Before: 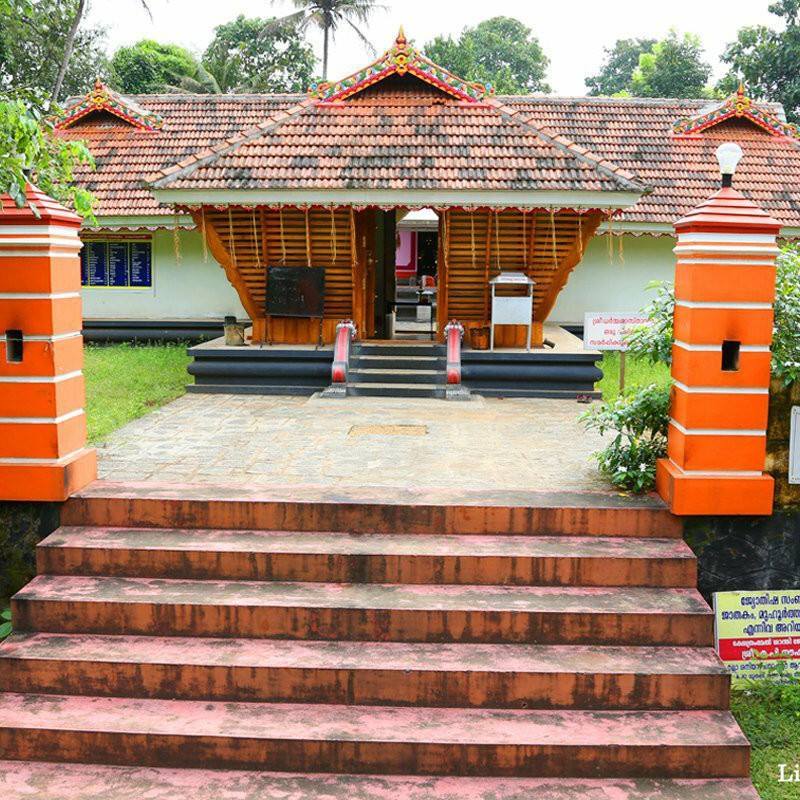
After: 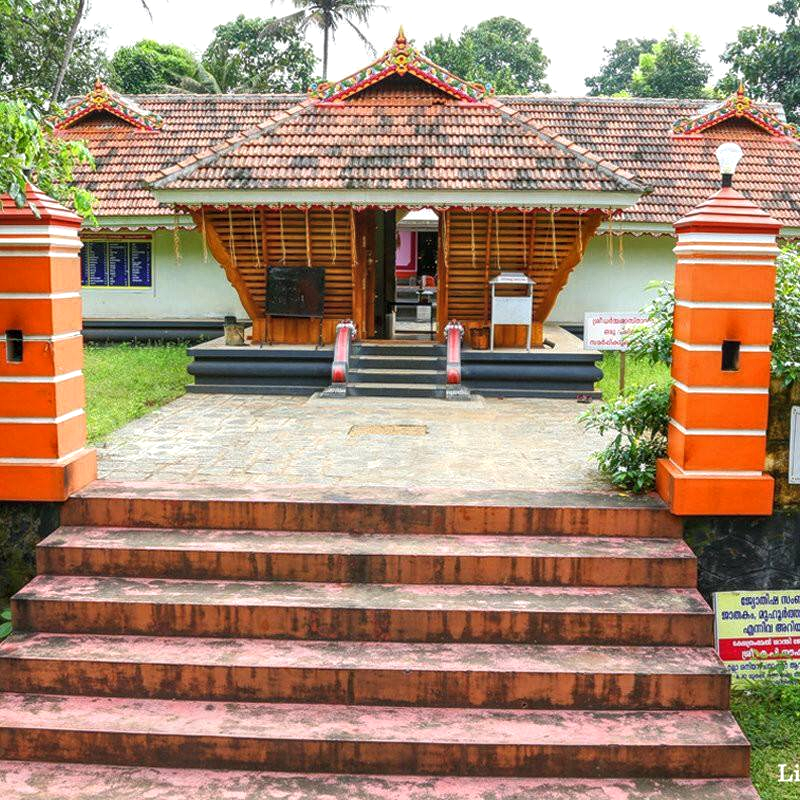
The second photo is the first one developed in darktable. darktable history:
tone curve: curves: ch0 [(0, 0.042) (0.129, 0.18) (0.501, 0.497) (1, 1)], color space Lab, independent channels, preserve colors none
local contrast: highlights 63%, detail 143%, midtone range 0.431
